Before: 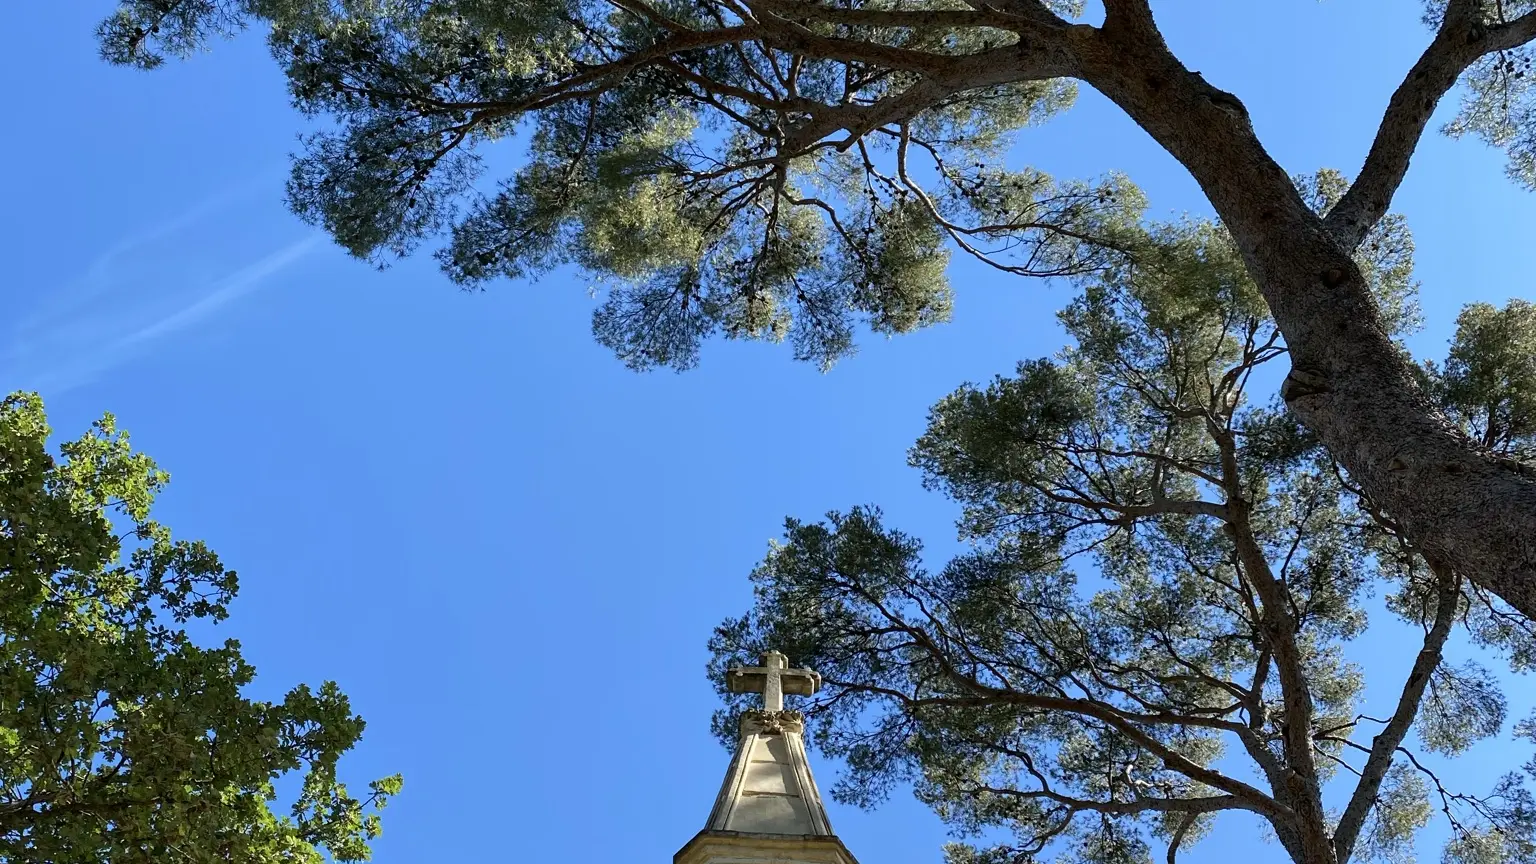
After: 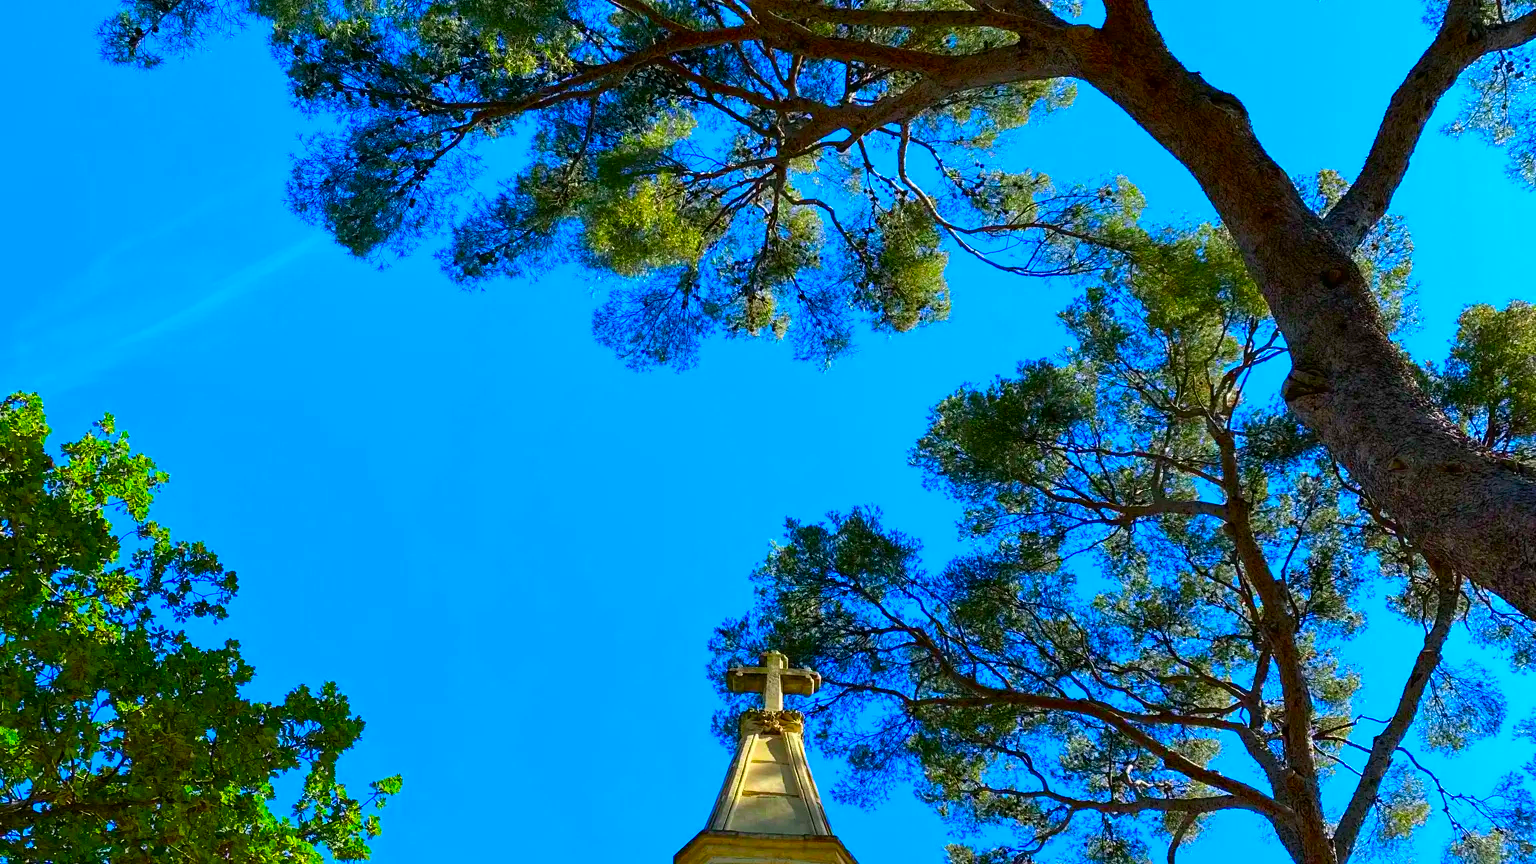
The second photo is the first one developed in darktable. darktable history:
color correction: saturation 3
